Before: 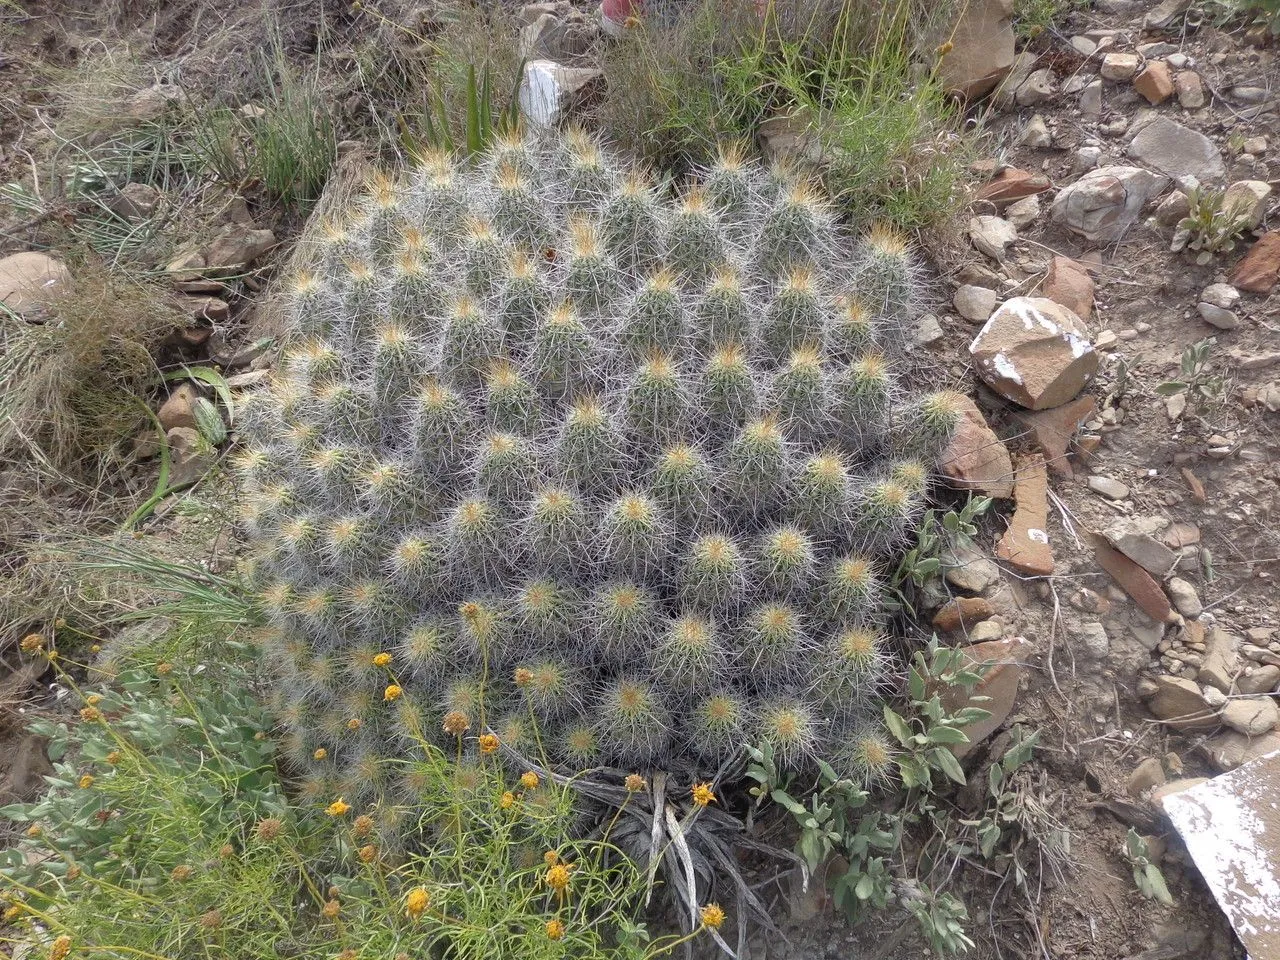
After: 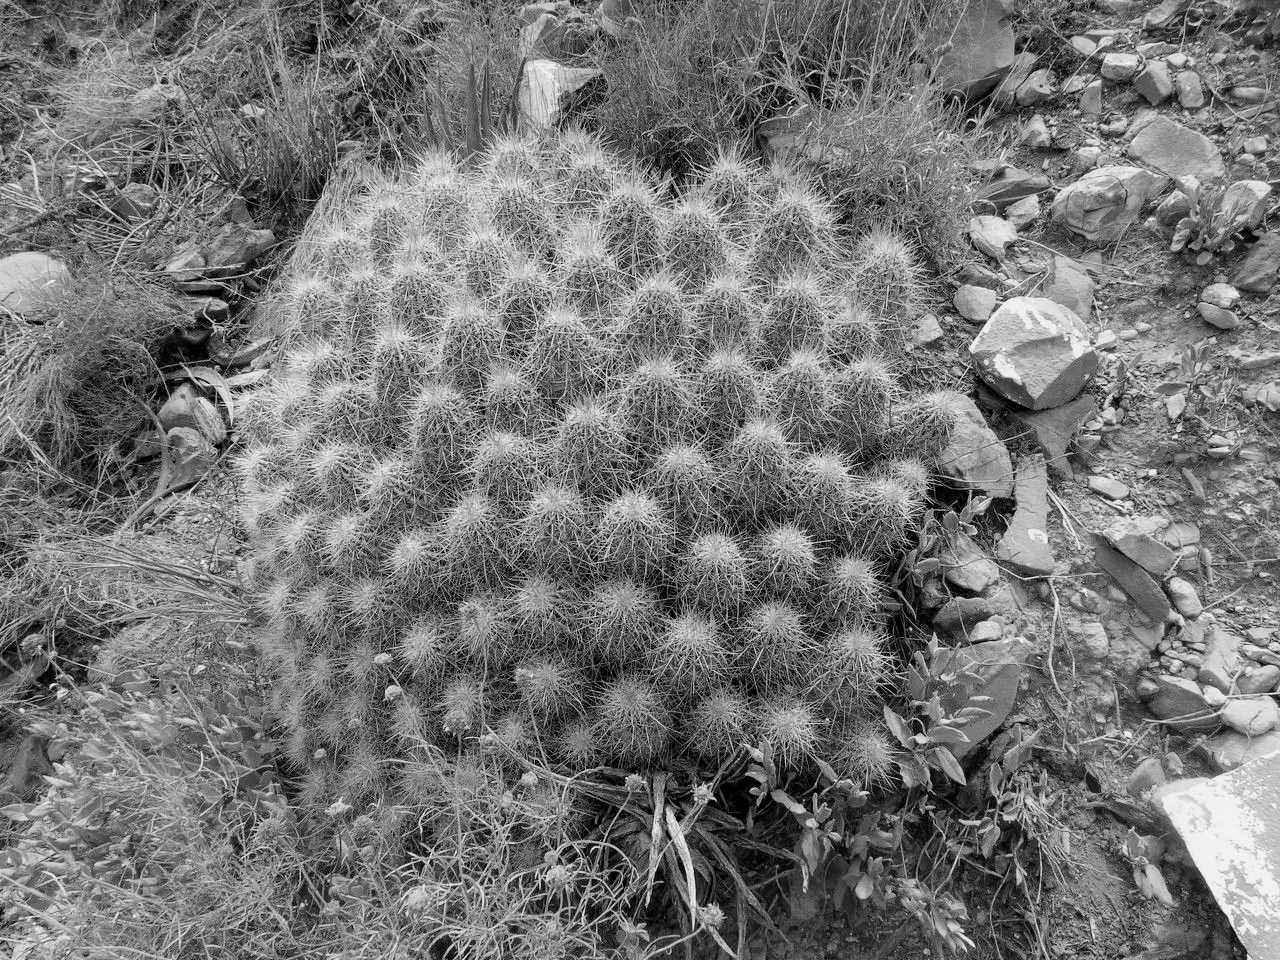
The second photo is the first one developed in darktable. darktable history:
contrast brightness saturation: saturation -0.995
shadows and highlights: shadows -54.04, highlights 84.98, soften with gaussian
filmic rgb: black relative exposure -16 EV, white relative exposure 6.24 EV, hardness 5.06, contrast 1.348
